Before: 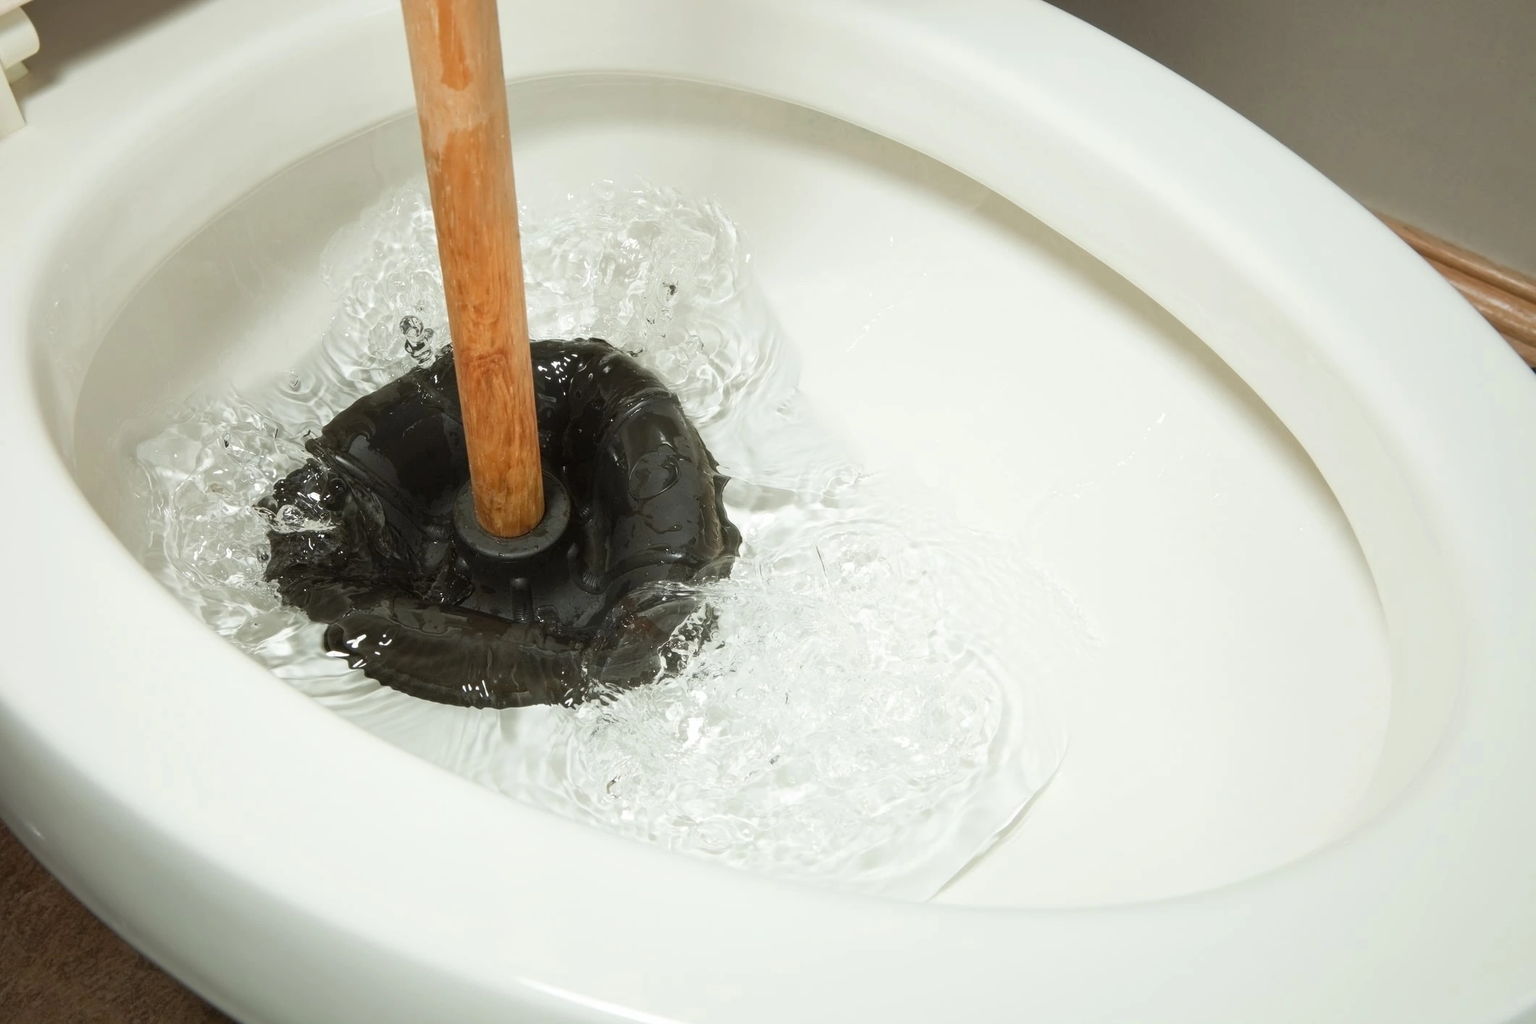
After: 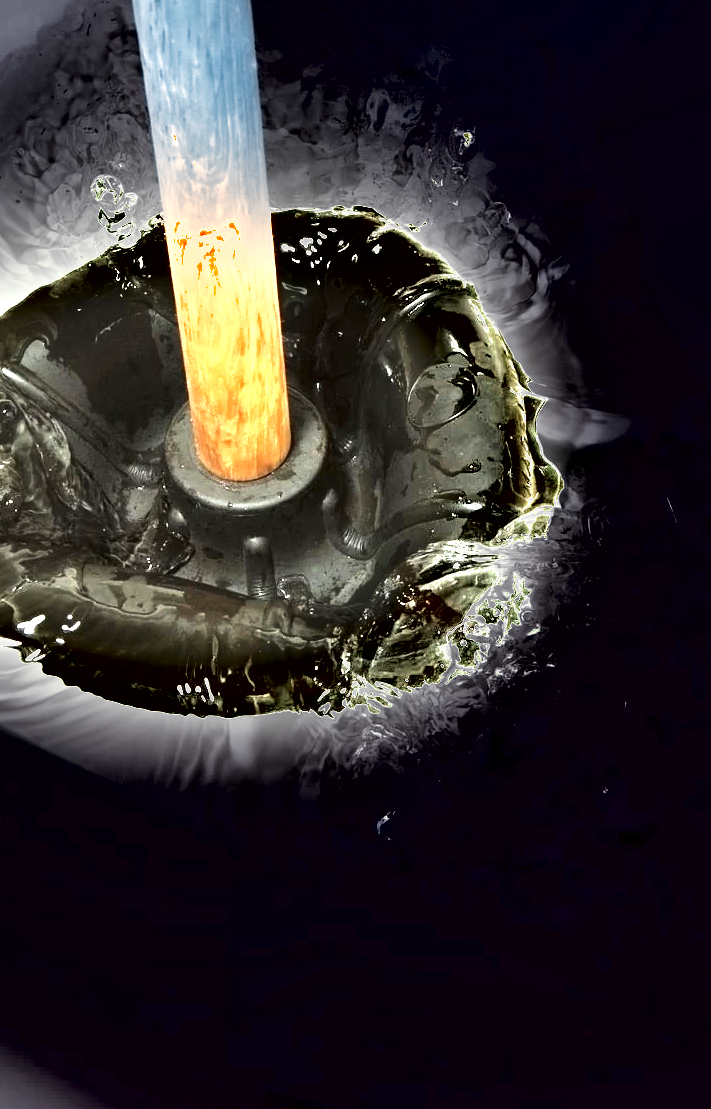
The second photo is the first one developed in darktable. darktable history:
local contrast: mode bilateral grid, contrast 100, coarseness 100, detail 165%, midtone range 0.2
crop and rotate: left 21.77%, top 18.528%, right 44.676%, bottom 2.997%
exposure: exposure 2.04 EV, compensate highlight preservation false
tone equalizer: -8 EV -0.75 EV, -7 EV -0.7 EV, -6 EV -0.6 EV, -5 EV -0.4 EV, -3 EV 0.4 EV, -2 EV 0.6 EV, -1 EV 0.7 EV, +0 EV 0.75 EV, edges refinement/feathering 500, mask exposure compensation -1.57 EV, preserve details no
shadows and highlights: soften with gaussian
